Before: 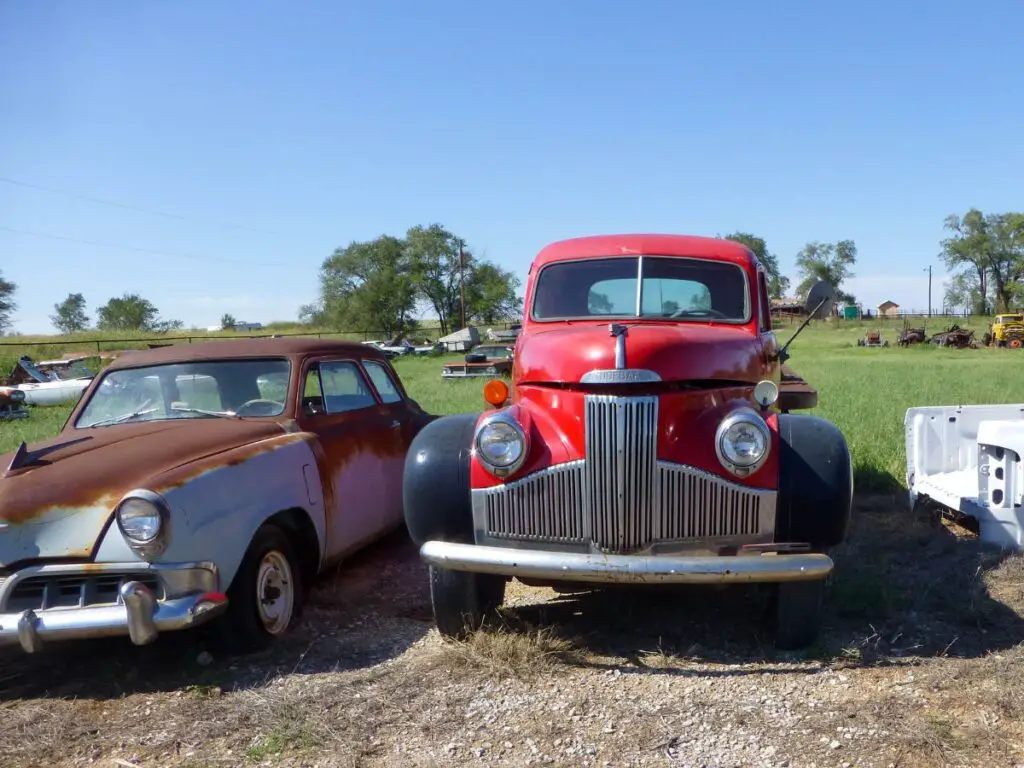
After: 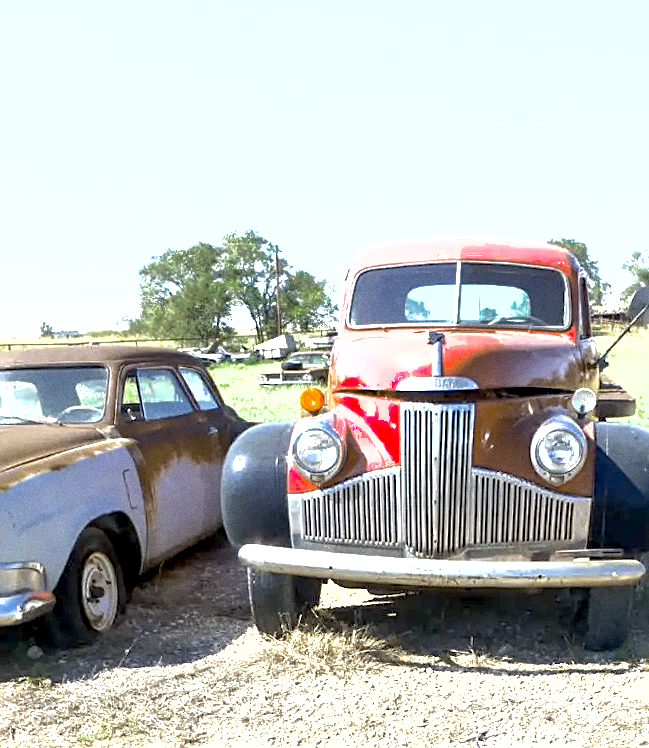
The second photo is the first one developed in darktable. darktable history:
shadows and highlights: on, module defaults
sharpen: on, module defaults
local contrast: highlights 100%, shadows 100%, detail 120%, midtone range 0.2
exposure: black level correction 0.001, exposure 2 EV, compensate highlight preservation false
grain: coarseness 0.47 ISO
rotate and perspective: rotation 0.074°, lens shift (vertical) 0.096, lens shift (horizontal) -0.041, crop left 0.043, crop right 0.952, crop top 0.024, crop bottom 0.979
tone curve: curves: ch1 [(0, 0) (0.173, 0.145) (0.467, 0.477) (0.808, 0.611) (1, 1)]; ch2 [(0, 0) (0.255, 0.314) (0.498, 0.509) (0.694, 0.64) (1, 1)], color space Lab, independent channels, preserve colors none
crop and rotate: left 15.446%, right 17.836%
